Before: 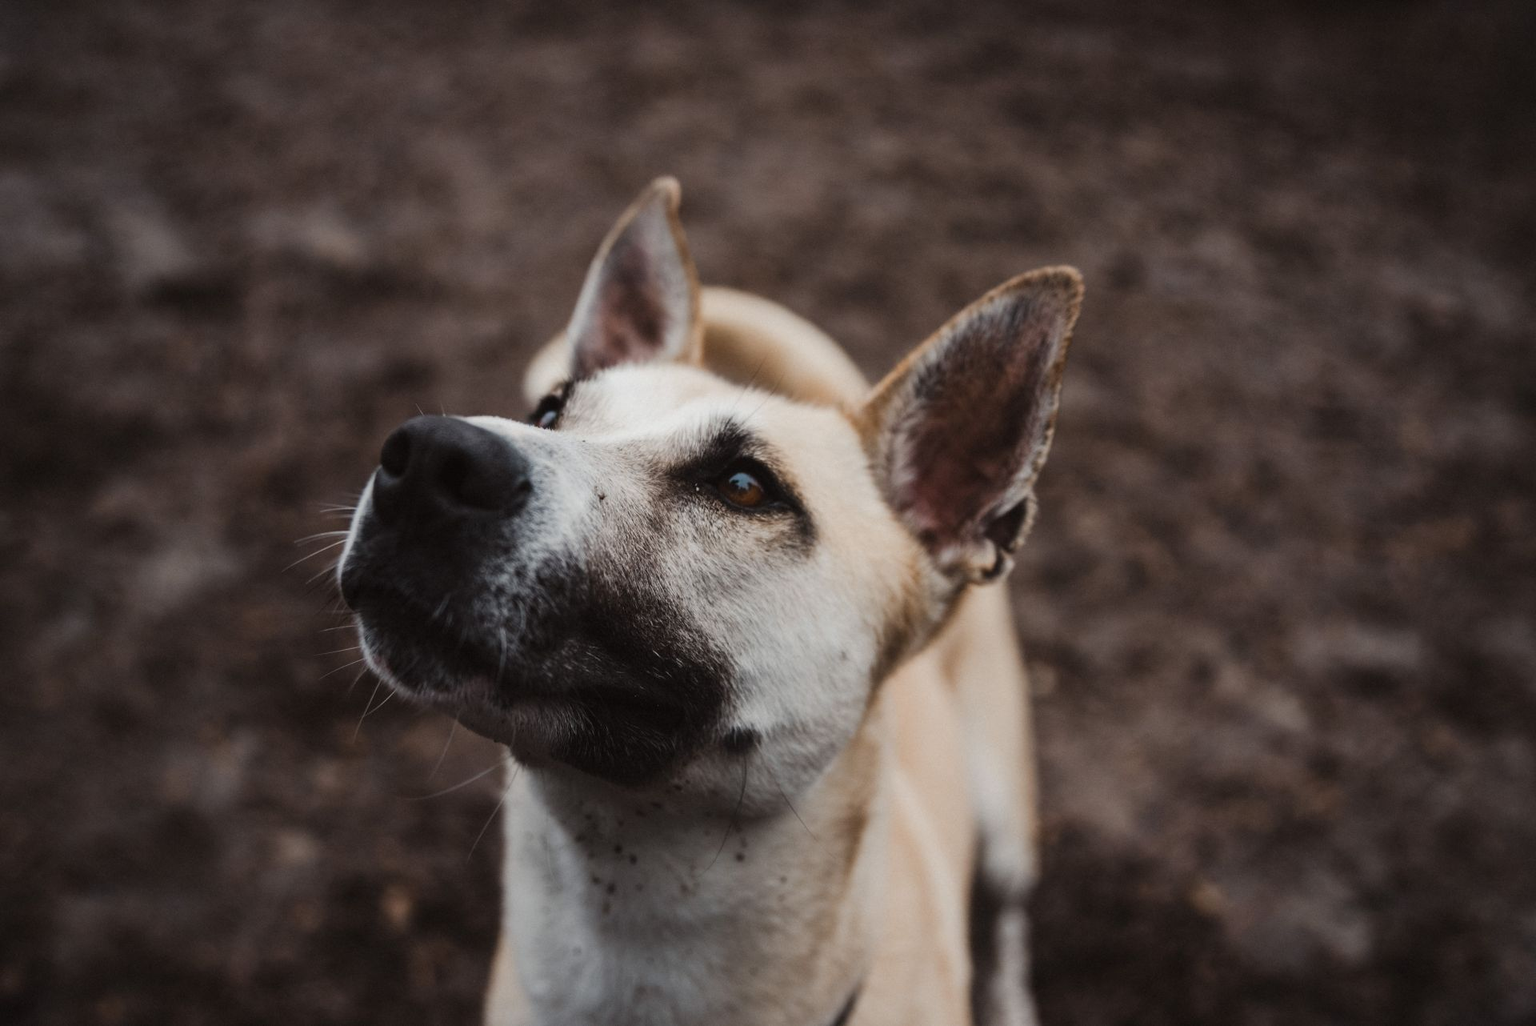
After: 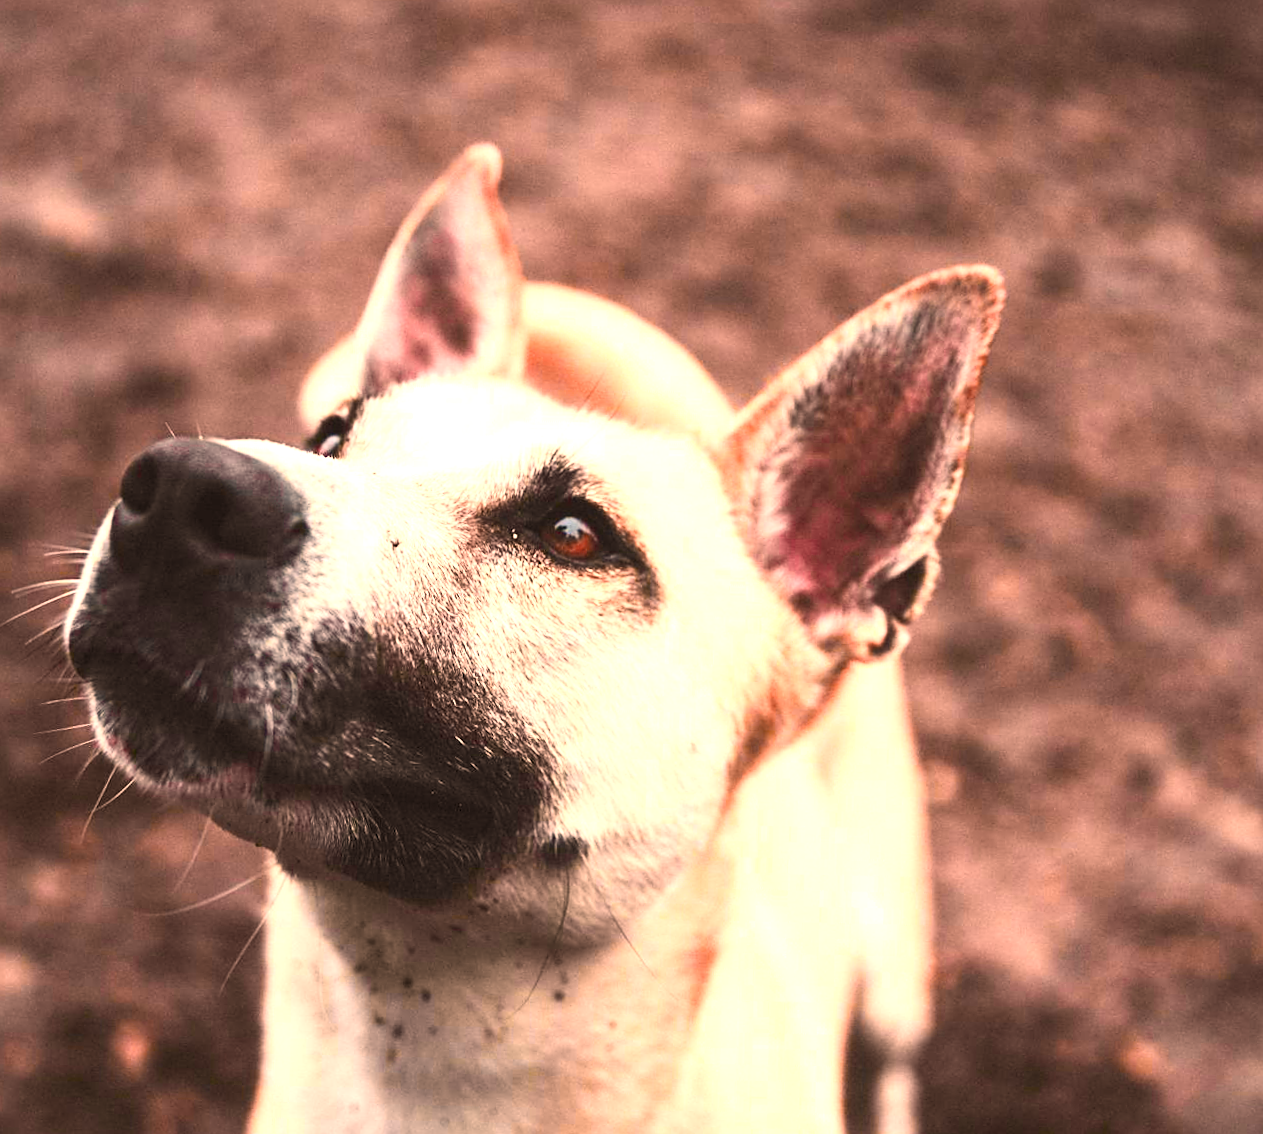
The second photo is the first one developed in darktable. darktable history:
crop and rotate: angle -3.27°, left 14.277%, top 0.028%, right 10.766%, bottom 0.028%
contrast brightness saturation: contrast 0.2, brightness 0.16, saturation 0.22
color correction: highlights a* 15, highlights b* 31.55
color zones: curves: ch0 [(0.257, 0.558) (0.75, 0.565)]; ch1 [(0.004, 0.857) (0.14, 0.416) (0.257, 0.695) (0.442, 0.032) (0.736, 0.266) (0.891, 0.741)]; ch2 [(0, 0.623) (0.112, 0.436) (0.271, 0.474) (0.516, 0.64) (0.743, 0.286)]
sharpen: on, module defaults
exposure: black level correction 0, exposure 1.2 EV, compensate exposure bias true, compensate highlight preservation false
rotate and perspective: rotation -2.12°, lens shift (vertical) 0.009, lens shift (horizontal) -0.008, automatic cropping original format, crop left 0.036, crop right 0.964, crop top 0.05, crop bottom 0.959
color balance rgb: linear chroma grading › global chroma 8.12%, perceptual saturation grading › global saturation 9.07%, perceptual saturation grading › highlights -13.84%, perceptual saturation grading › mid-tones 14.88%, perceptual saturation grading › shadows 22.8%, perceptual brilliance grading › highlights 2.61%, global vibrance 12.07%
